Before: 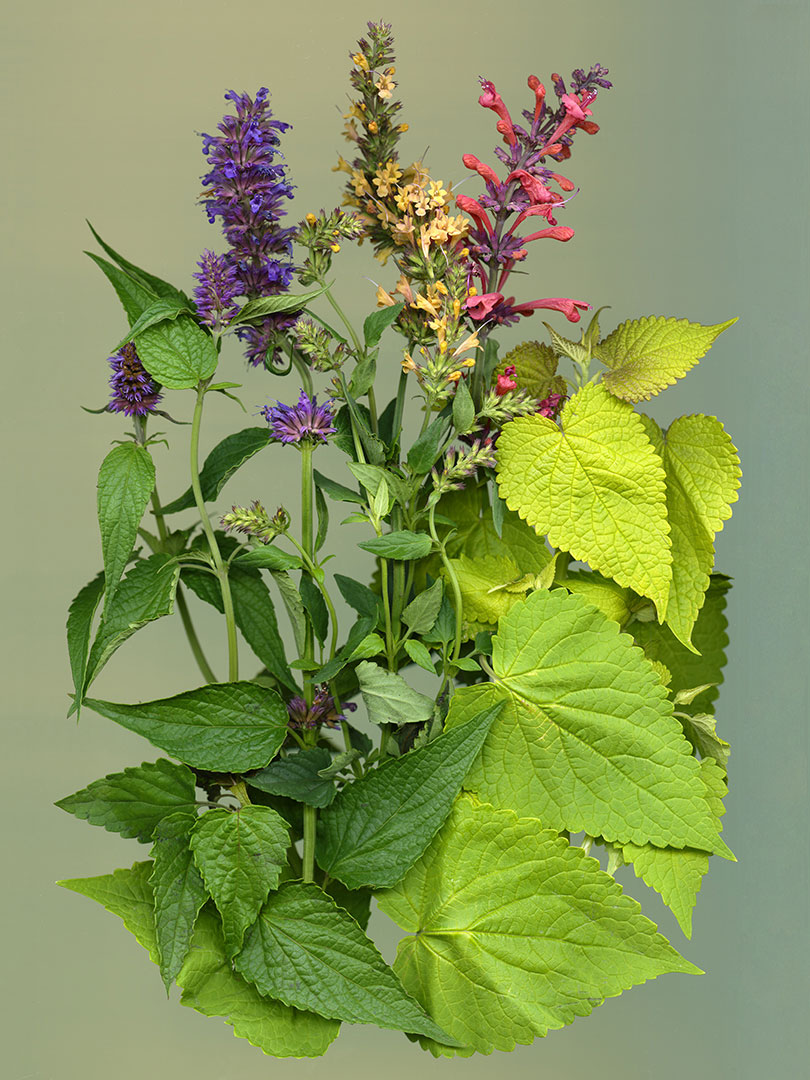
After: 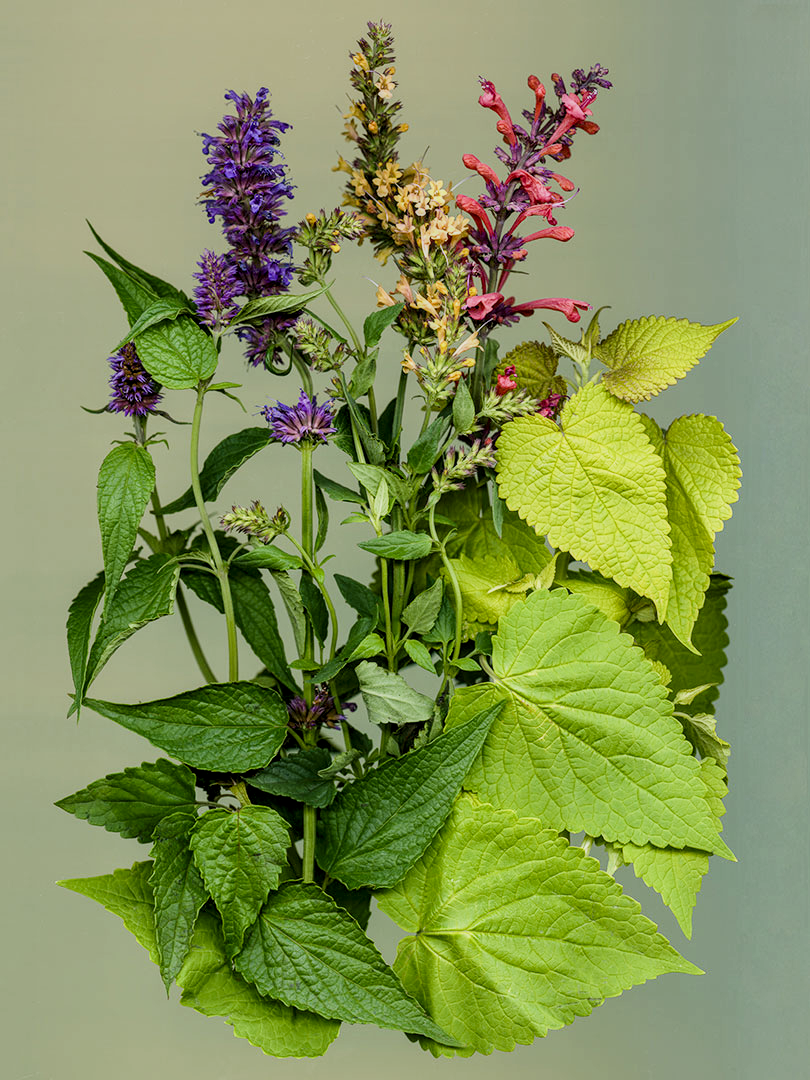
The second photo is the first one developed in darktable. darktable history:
local contrast: detail 130%
color zones: curves: ch0 [(0, 0.613) (0.01, 0.613) (0.245, 0.448) (0.498, 0.529) (0.642, 0.665) (0.879, 0.777) (0.99, 0.613)]; ch1 [(0, 0) (0.143, 0) (0.286, 0) (0.429, 0) (0.571, 0) (0.714, 0) (0.857, 0)], mix -93.41%
sigmoid: on, module defaults
